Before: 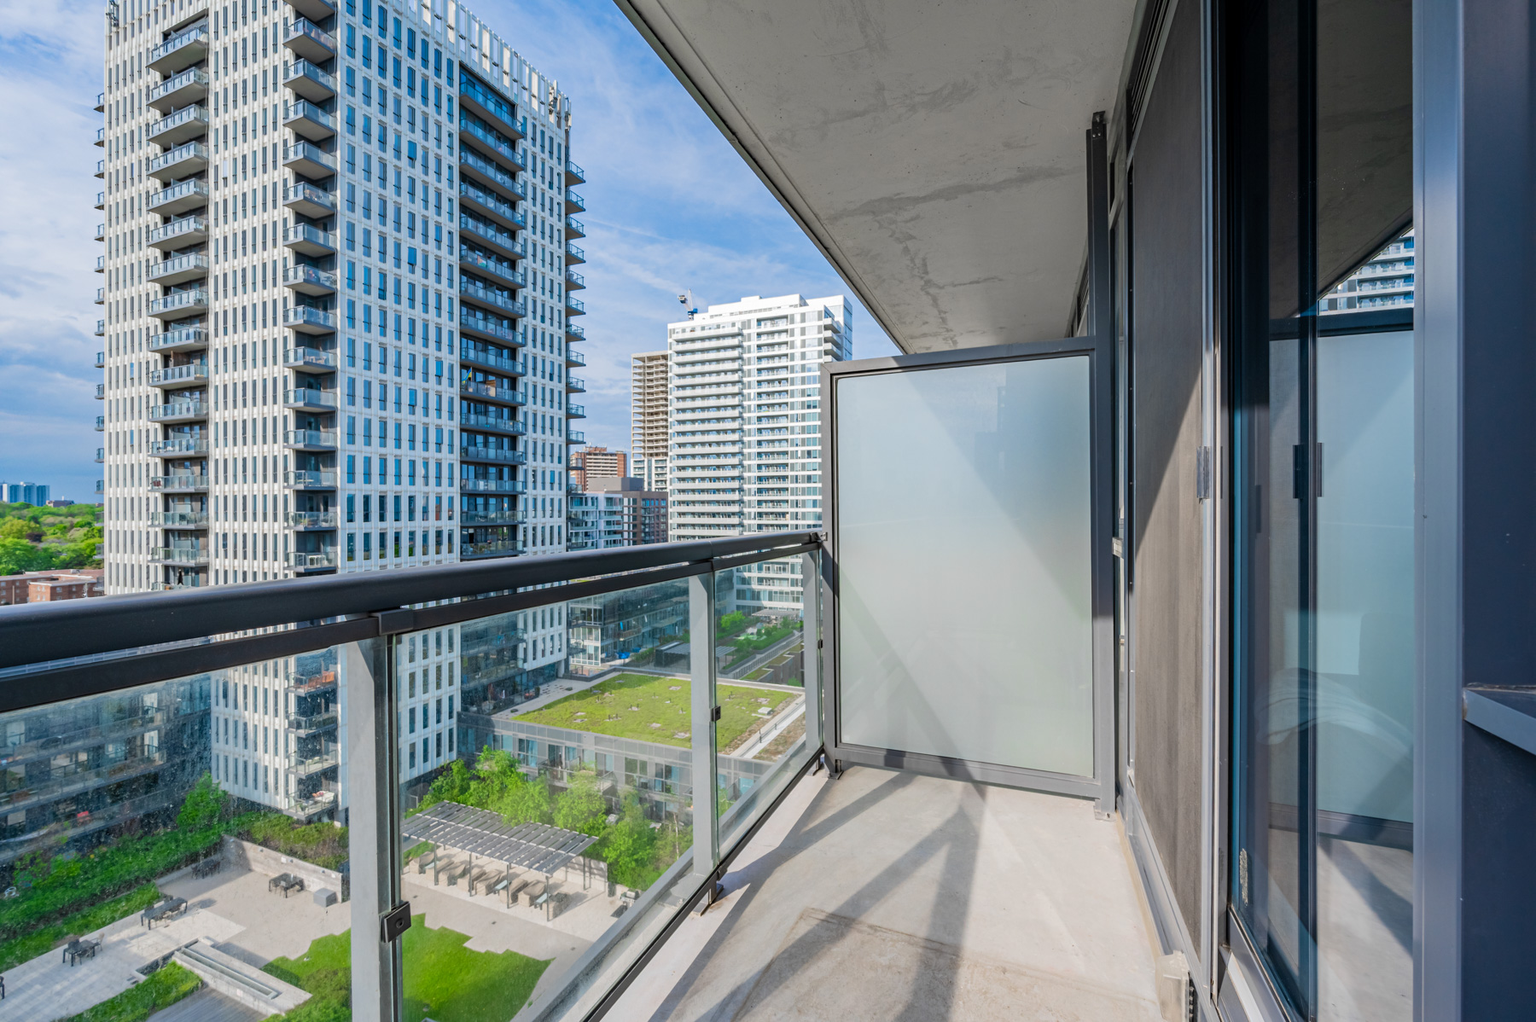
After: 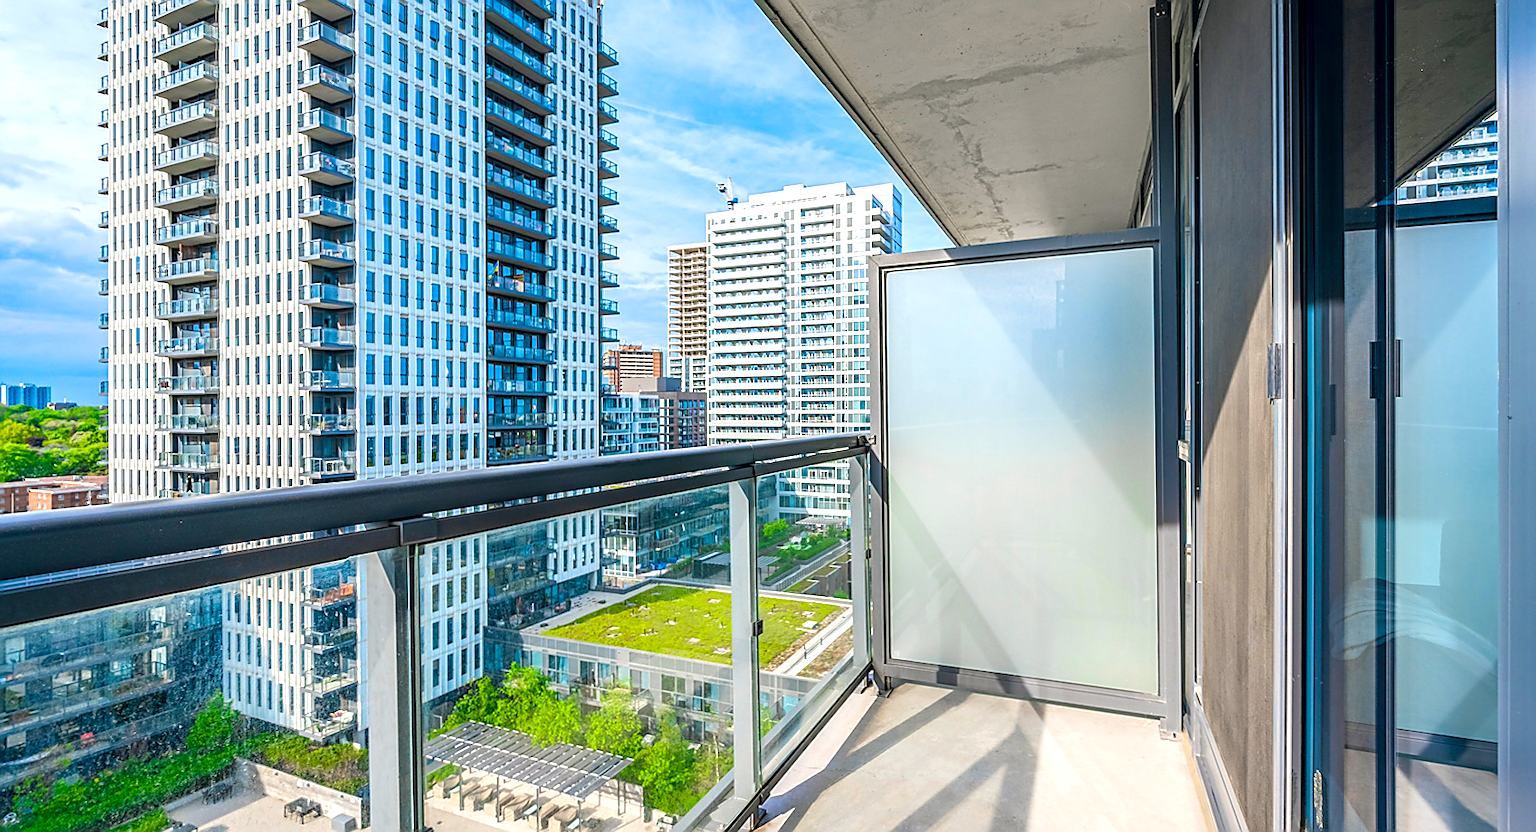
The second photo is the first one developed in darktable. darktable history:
crop and rotate: angle 0.094°, top 11.869%, right 5.457%, bottom 11.097%
sharpen: radius 1.389, amount 1.239, threshold 0.642
exposure: black level correction -0.002, exposure 0.539 EV, compensate exposure bias true, compensate highlight preservation false
color balance rgb: shadows lift › chroma 2.016%, shadows lift › hue 185.6°, power › chroma 0.695%, power › hue 60°, global offset › chroma 0.053%, global offset › hue 254.09°, linear chroma grading › global chroma 17.2%, perceptual saturation grading › global saturation 19.581%, global vibrance 14.96%
local contrast: detail 130%
